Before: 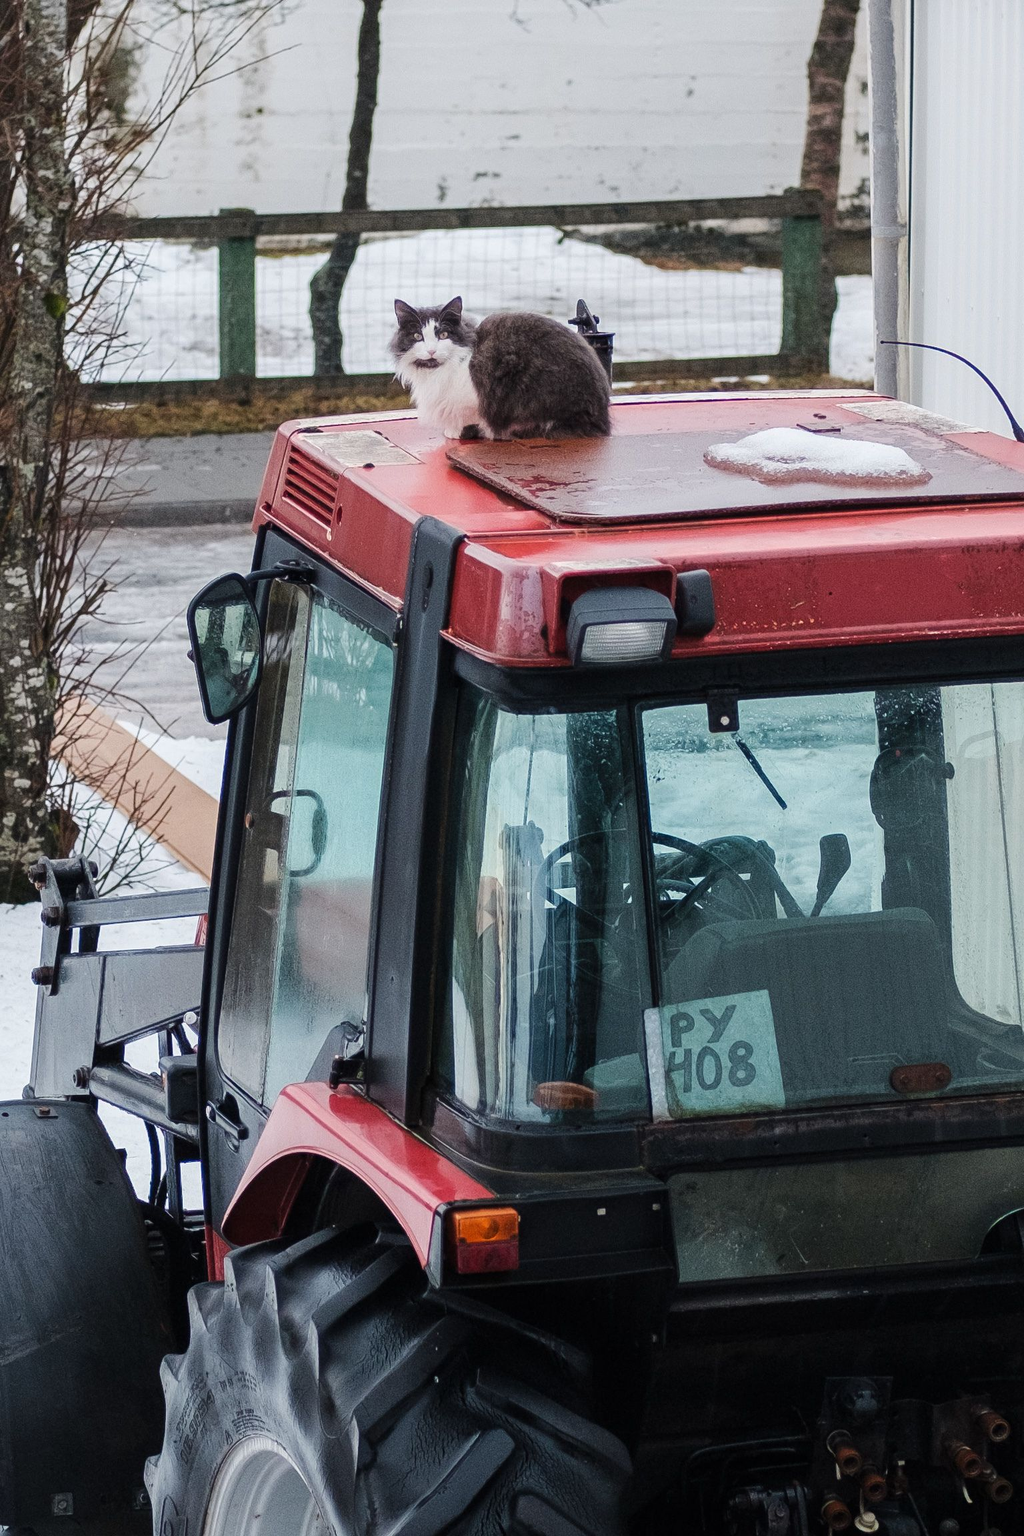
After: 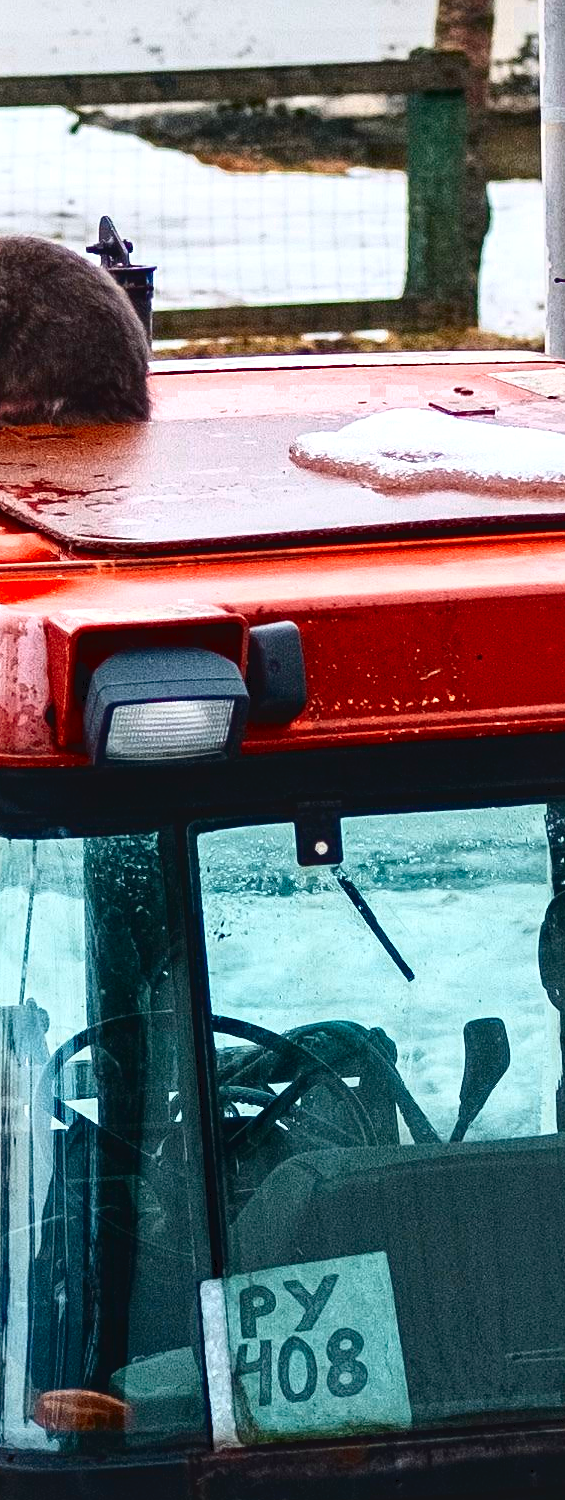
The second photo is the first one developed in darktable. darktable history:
contrast brightness saturation: saturation 0.513
exposure: exposure 0.026 EV, compensate highlight preservation false
haze removal: adaptive false
tone curve: curves: ch0 [(0, 0) (0.003, 0.063) (0.011, 0.063) (0.025, 0.063) (0.044, 0.066) (0.069, 0.071) (0.1, 0.09) (0.136, 0.116) (0.177, 0.144) (0.224, 0.192) (0.277, 0.246) (0.335, 0.311) (0.399, 0.399) (0.468, 0.49) (0.543, 0.589) (0.623, 0.709) (0.709, 0.827) (0.801, 0.918) (0.898, 0.969) (1, 1)], color space Lab, independent channels, preserve colors none
color zones: curves: ch0 [(0.018, 0.548) (0.224, 0.64) (0.425, 0.447) (0.675, 0.575) (0.732, 0.579)]; ch1 [(0.066, 0.487) (0.25, 0.5) (0.404, 0.43) (0.75, 0.421) (0.956, 0.421)]; ch2 [(0.044, 0.561) (0.215, 0.465) (0.399, 0.544) (0.465, 0.548) (0.614, 0.447) (0.724, 0.43) (0.882, 0.623) (0.956, 0.632)]
crop and rotate: left 49.887%, top 10.153%, right 13.279%, bottom 24.73%
local contrast: mode bilateral grid, contrast 24, coarseness 50, detail 123%, midtone range 0.2
color balance rgb: perceptual saturation grading › global saturation 9.587%, global vibrance 16.177%, saturation formula JzAzBz (2021)
